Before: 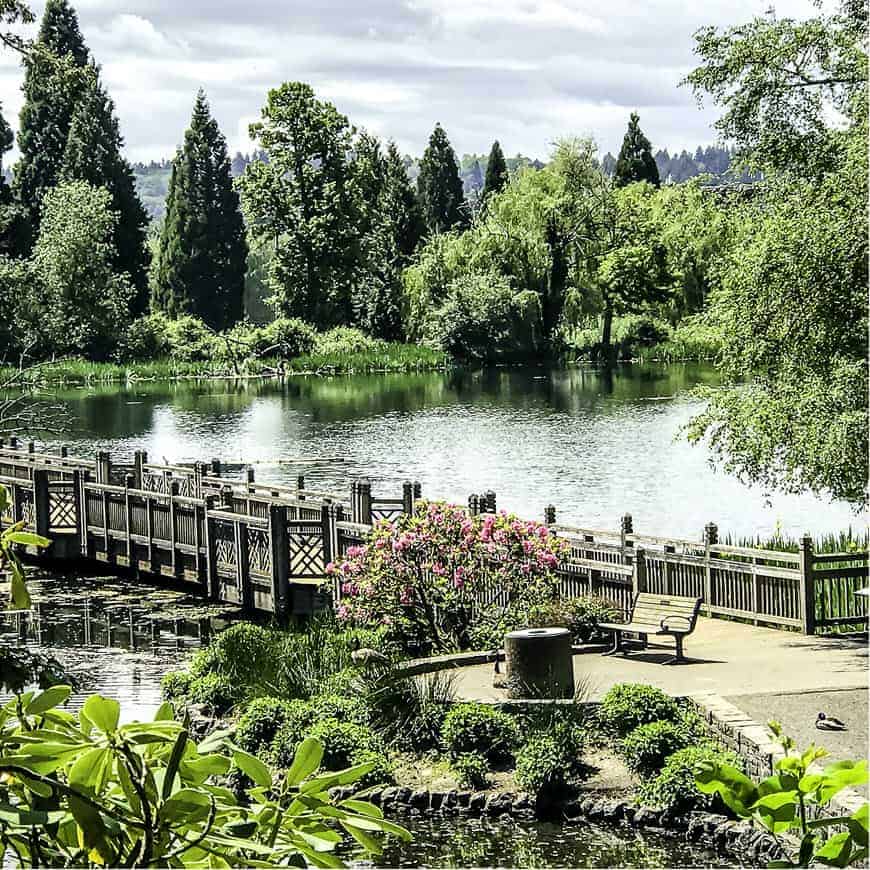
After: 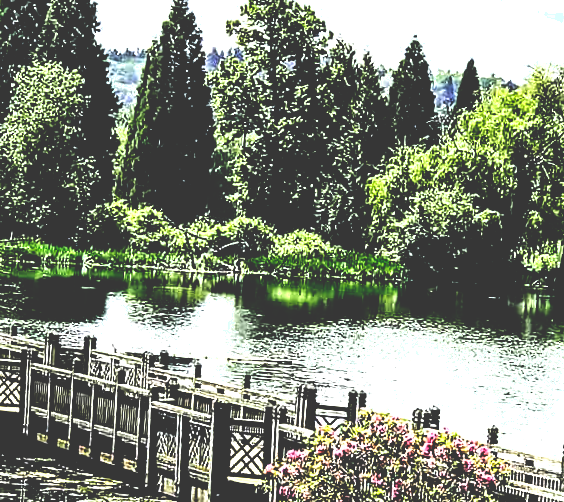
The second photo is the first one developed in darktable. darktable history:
crop and rotate: angle -4.99°, left 2.122%, top 6.945%, right 27.566%, bottom 30.519%
base curve: curves: ch0 [(0, 0.036) (0.083, 0.04) (0.804, 1)], preserve colors none
tone equalizer: -8 EV -0.75 EV, -7 EV -0.7 EV, -6 EV -0.6 EV, -5 EV -0.4 EV, -3 EV 0.4 EV, -2 EV 0.6 EV, -1 EV 0.7 EV, +0 EV 0.75 EV, edges refinement/feathering 500, mask exposure compensation -1.57 EV, preserve details no
